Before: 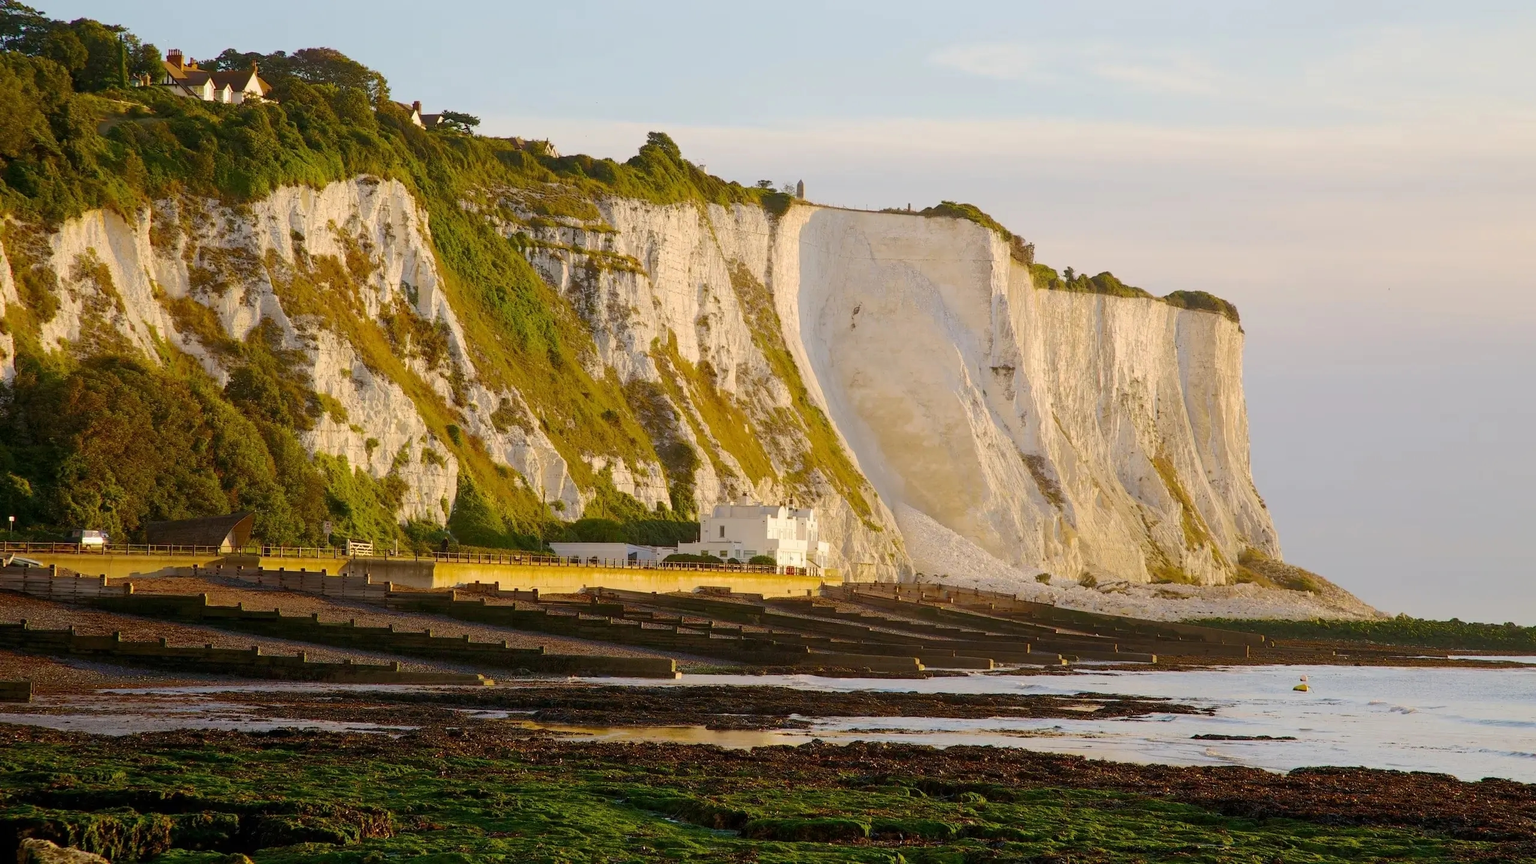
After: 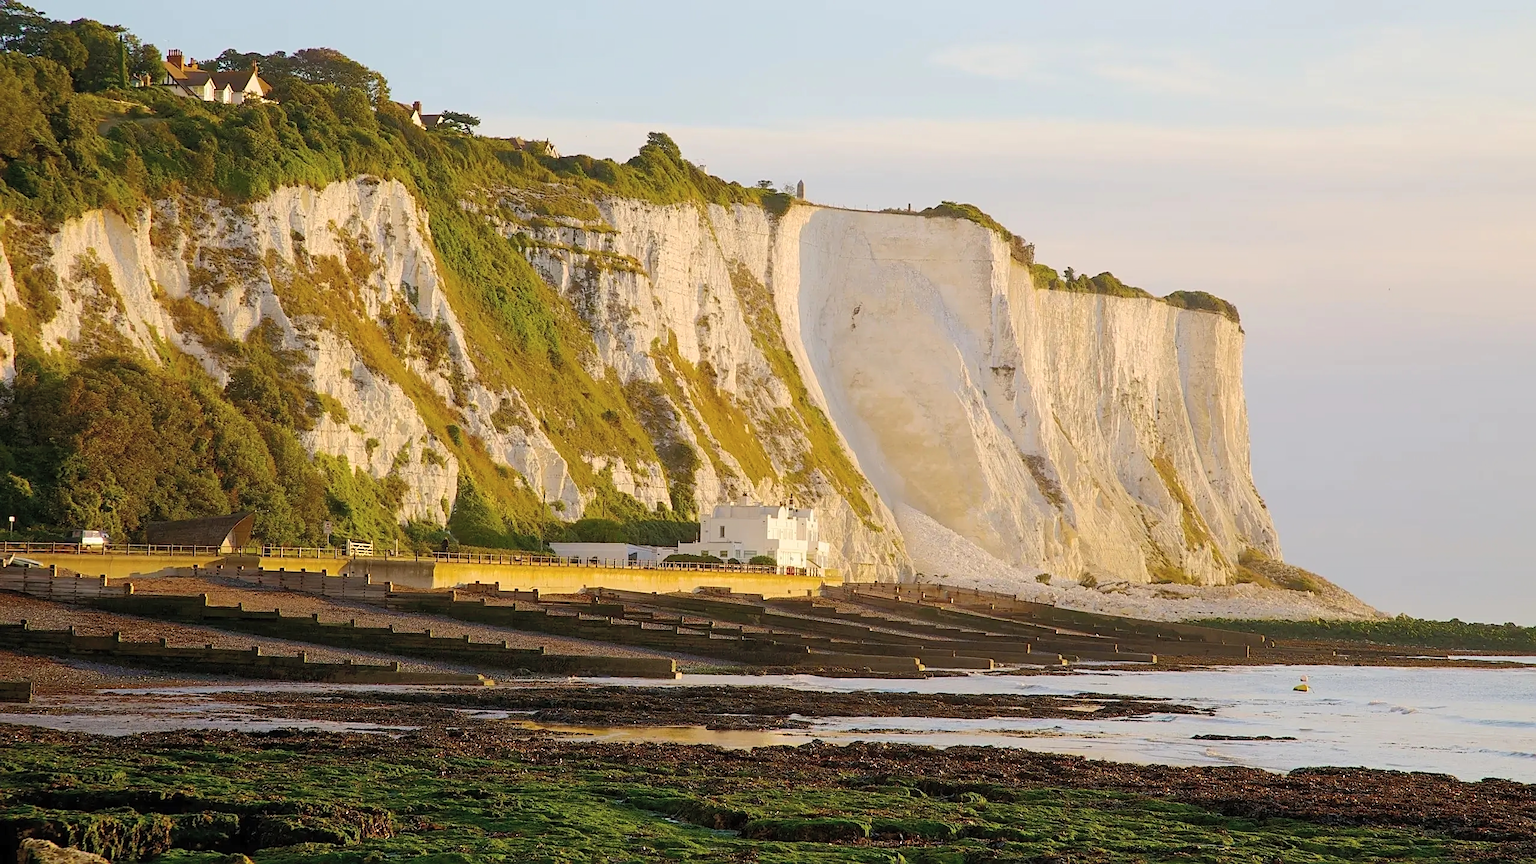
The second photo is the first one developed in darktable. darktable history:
sharpen: on, module defaults
contrast brightness saturation: brightness 0.115
